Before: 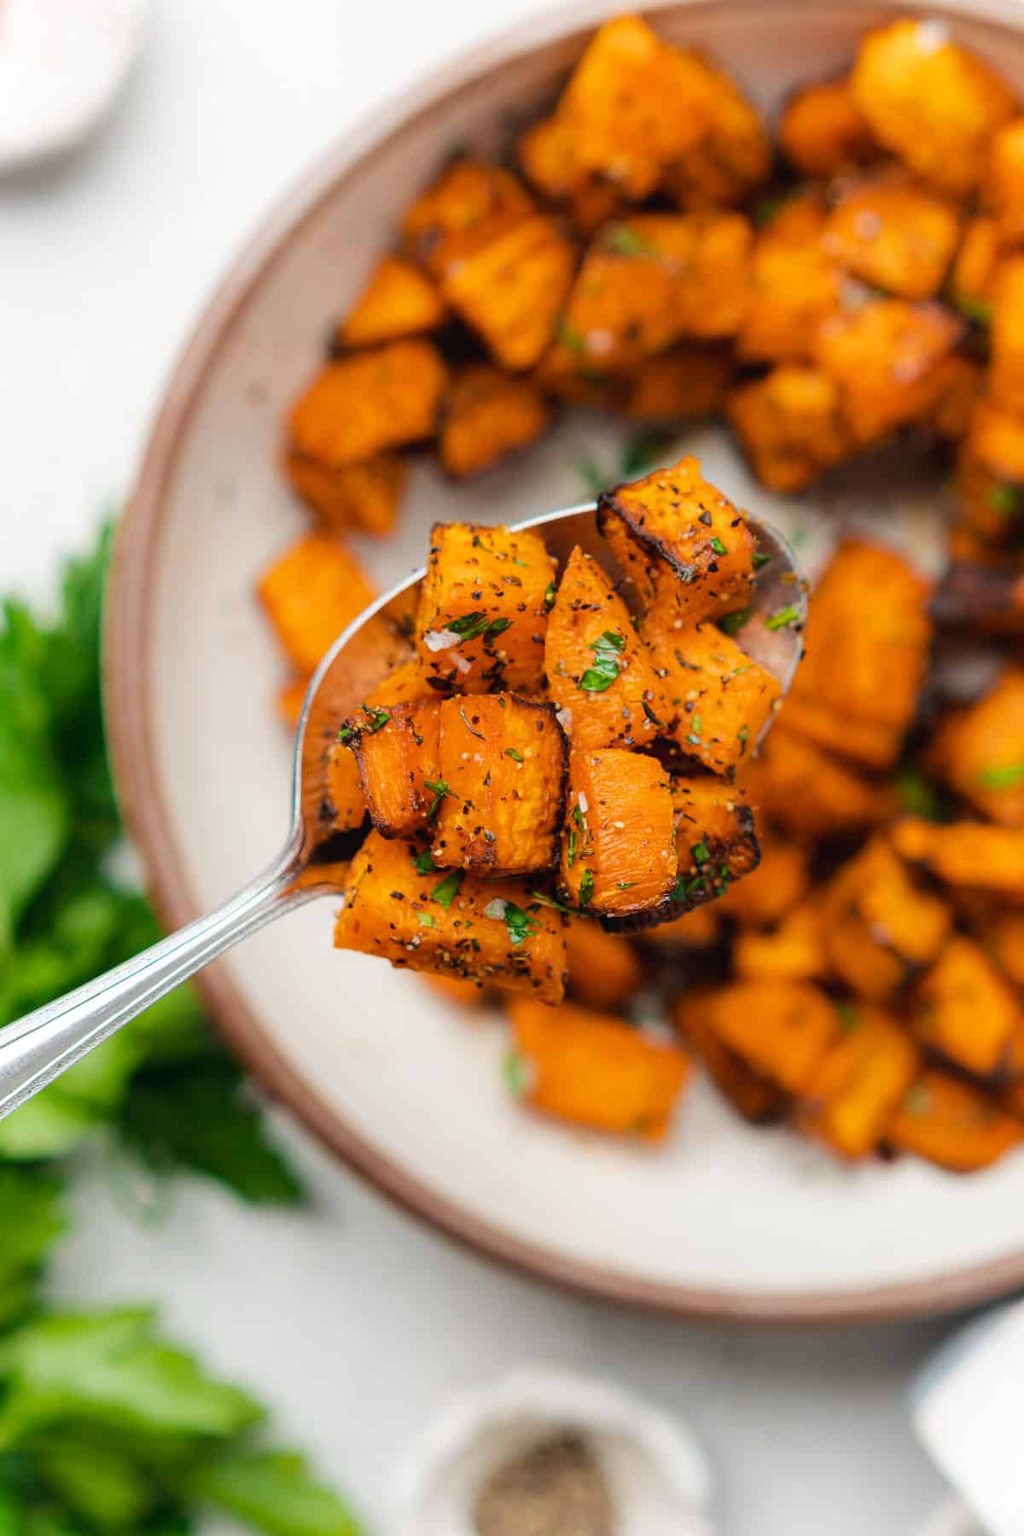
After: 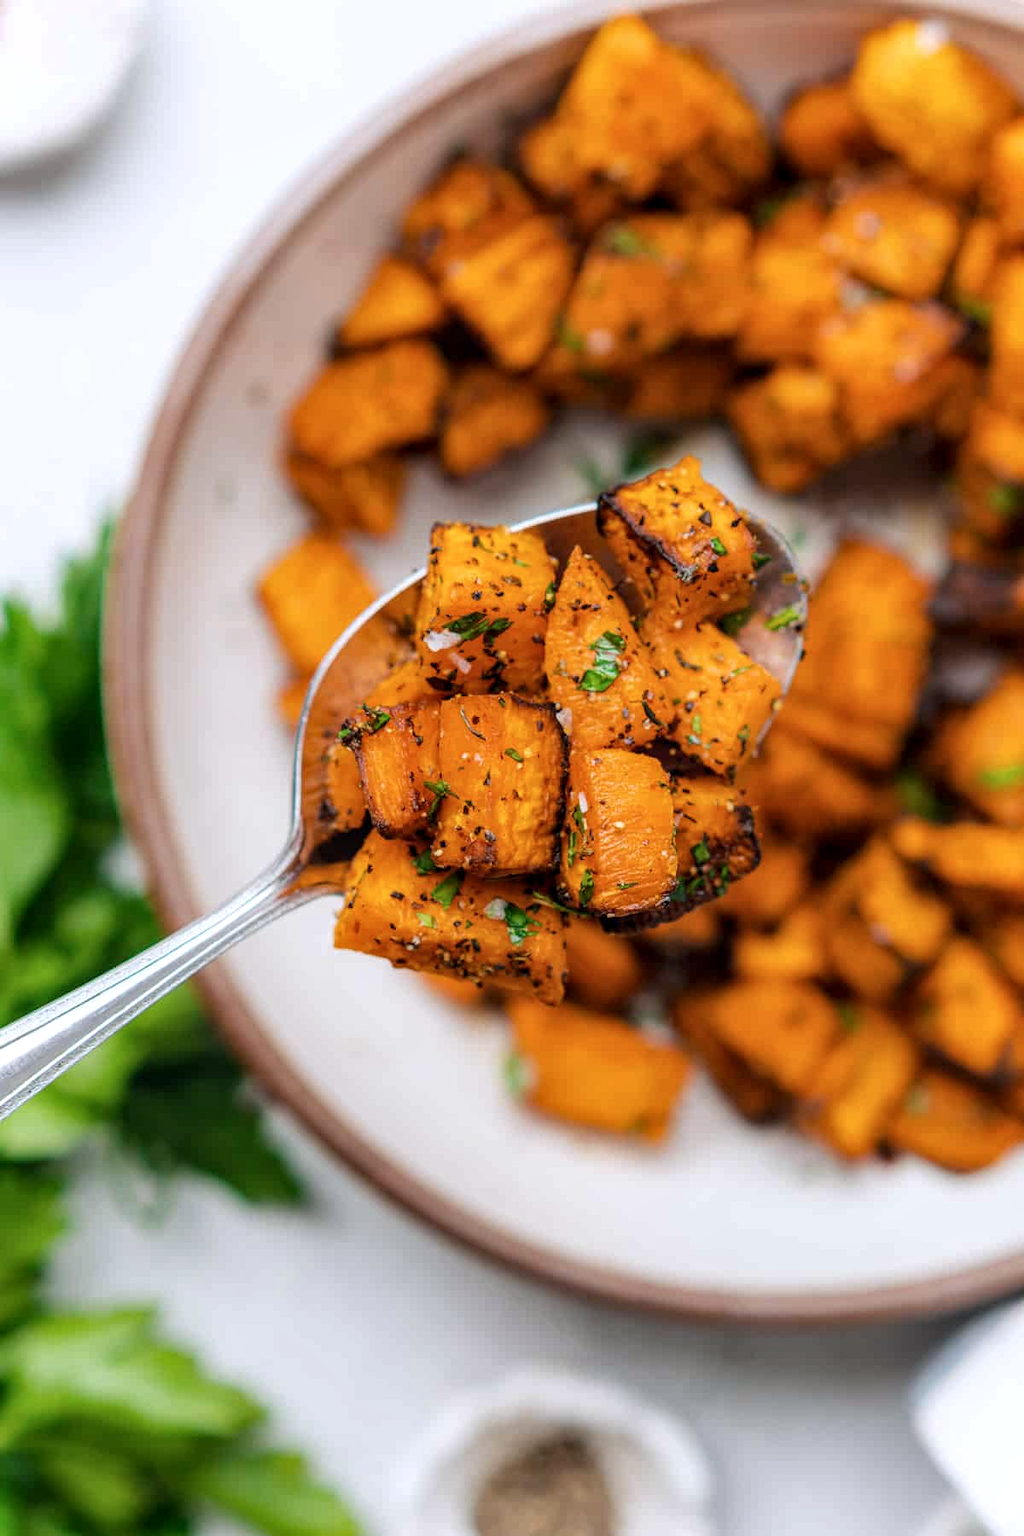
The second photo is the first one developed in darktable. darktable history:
local contrast: on, module defaults
white balance: red 0.984, blue 1.059
contrast brightness saturation: saturation -0.05
